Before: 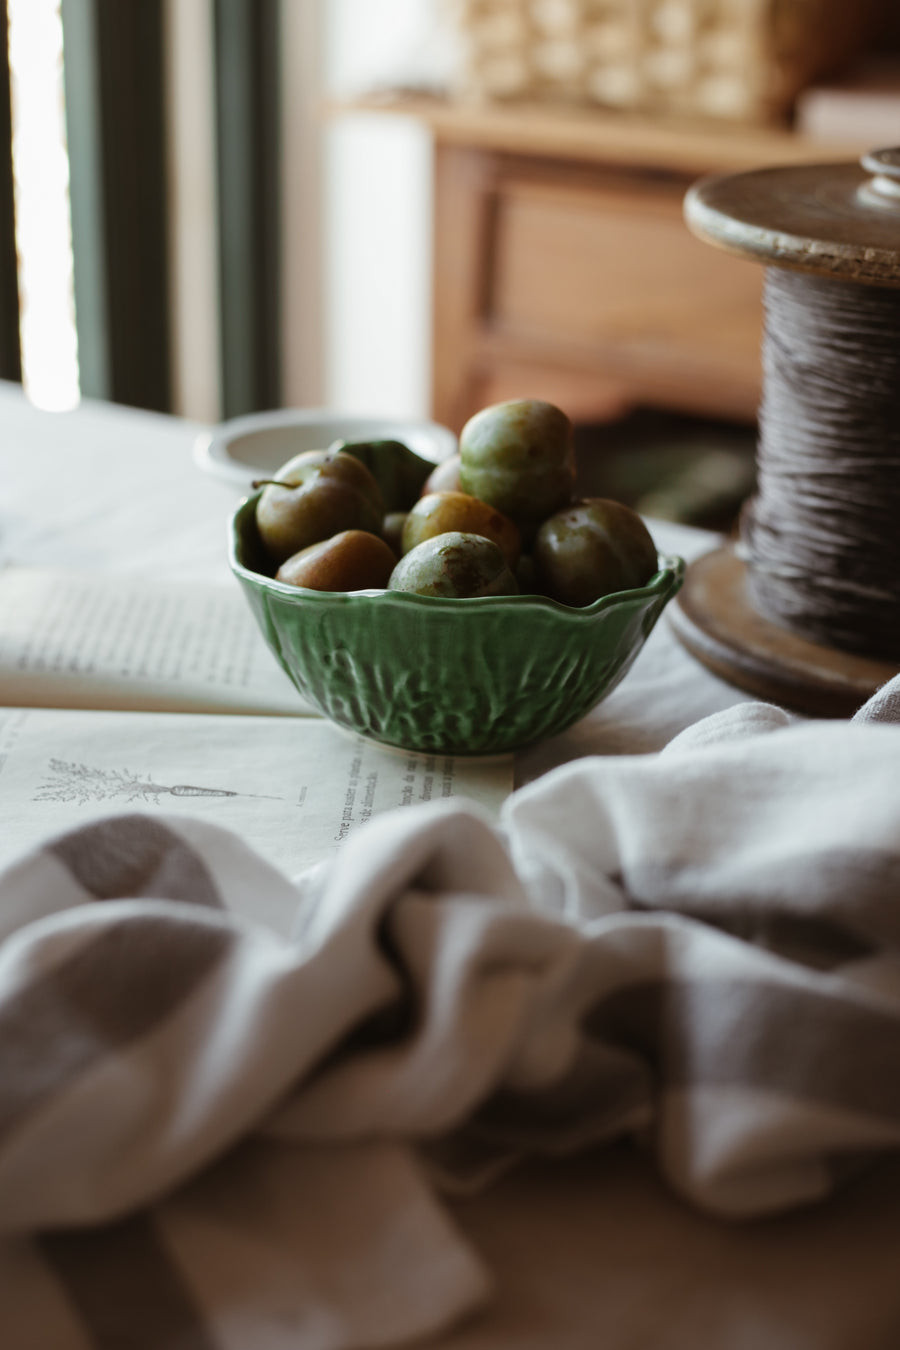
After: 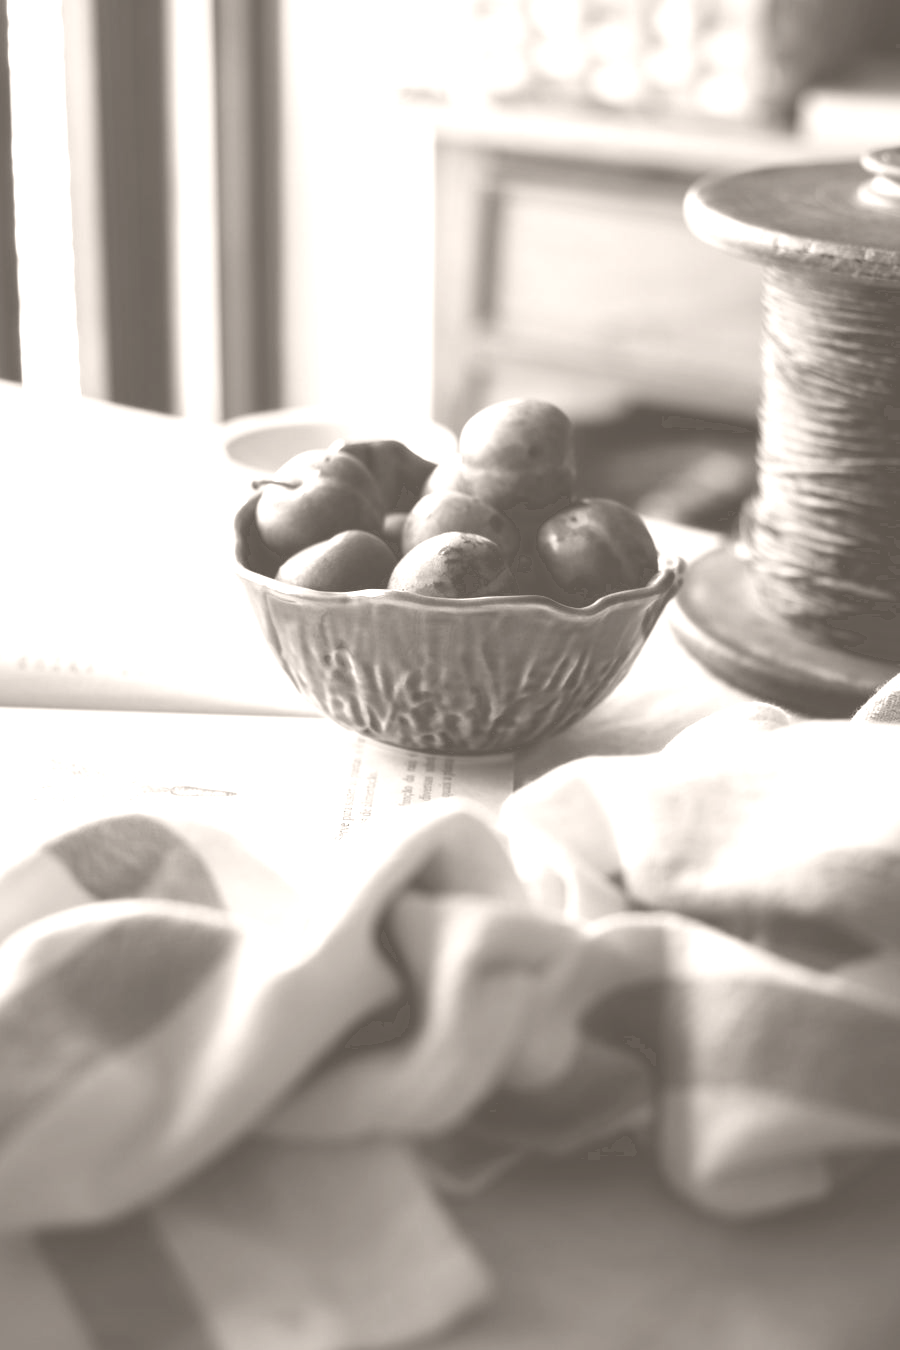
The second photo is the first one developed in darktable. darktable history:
colorize: hue 34.49°, saturation 35.33%, source mix 100%, lightness 55%, version 1
velvia: strength 56%
color correction: highlights a* -5.3, highlights b* 9.8, shadows a* 9.8, shadows b* 24.26
